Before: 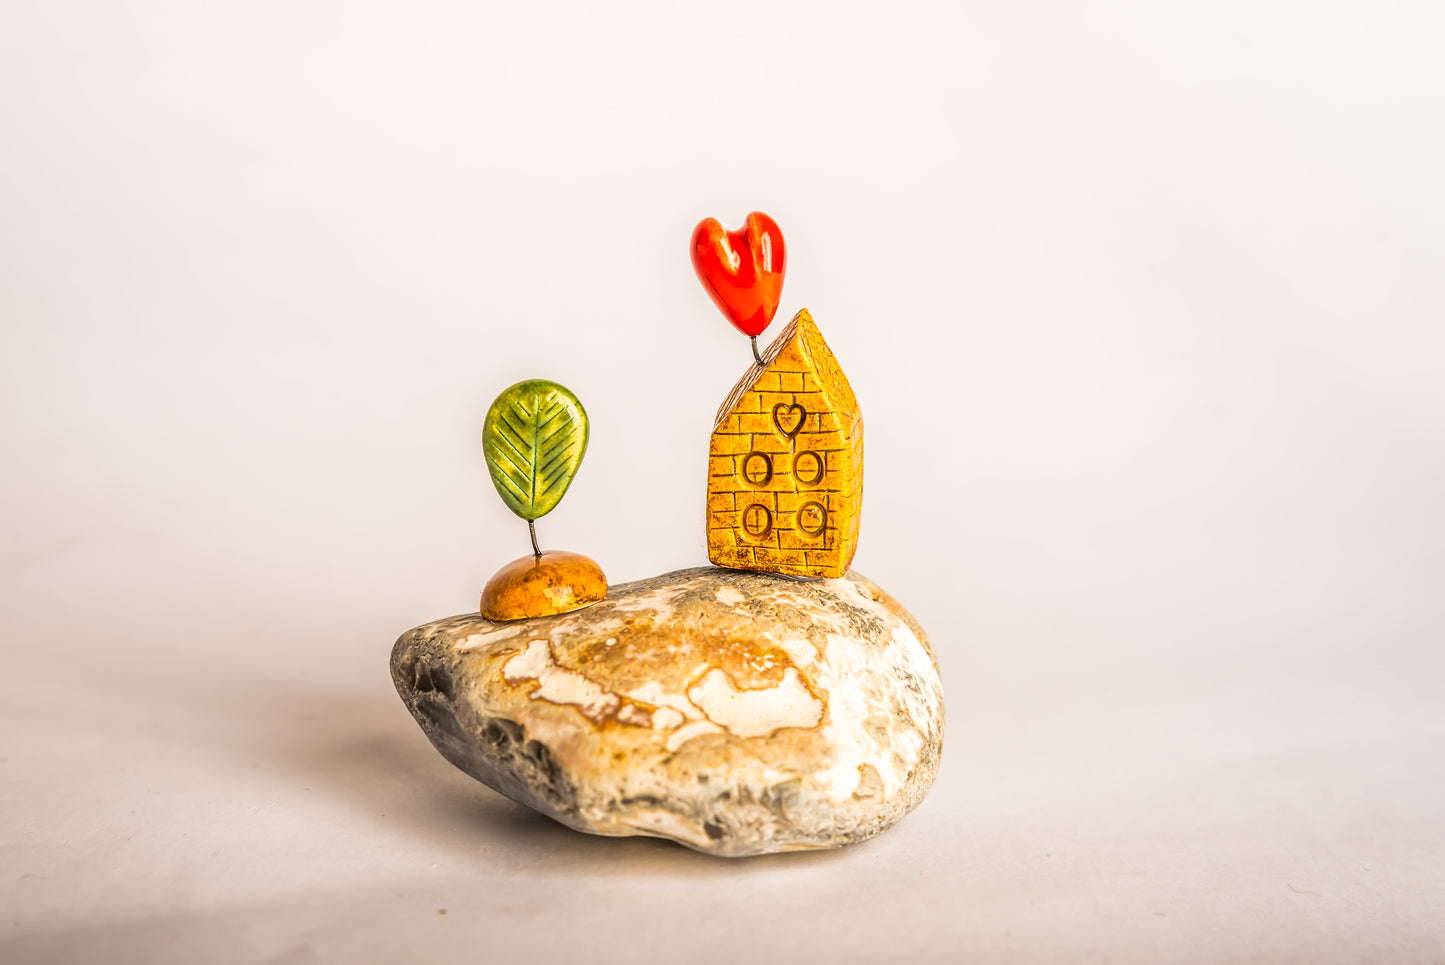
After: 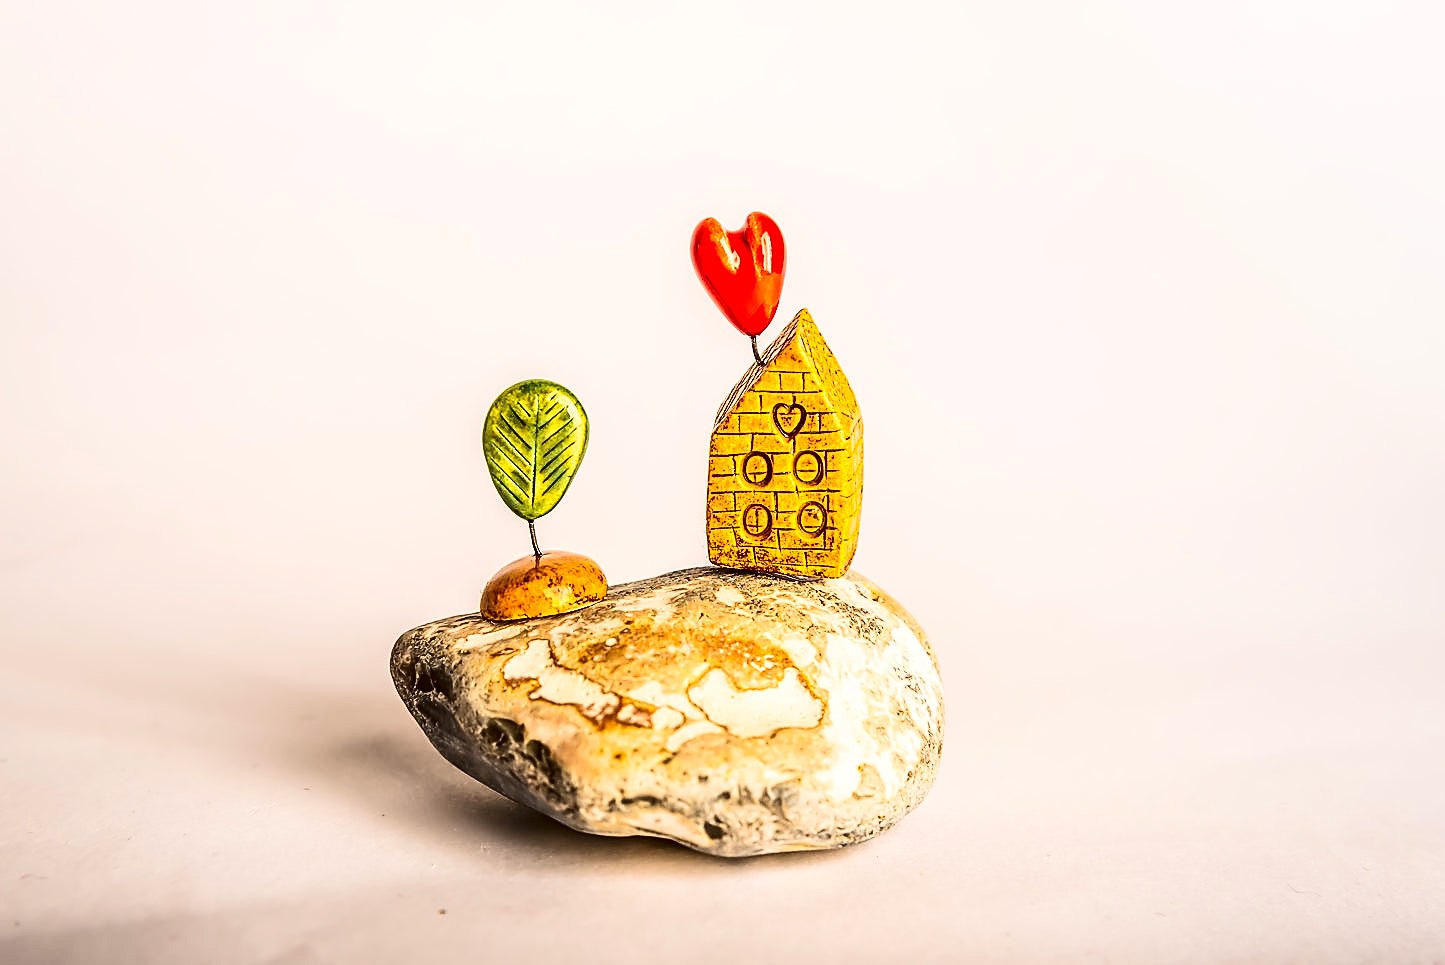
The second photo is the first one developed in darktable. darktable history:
contrast brightness saturation: contrast 0.319, brightness -0.068, saturation 0.171
sharpen: radius 1.405, amount 1.24, threshold 0.7
